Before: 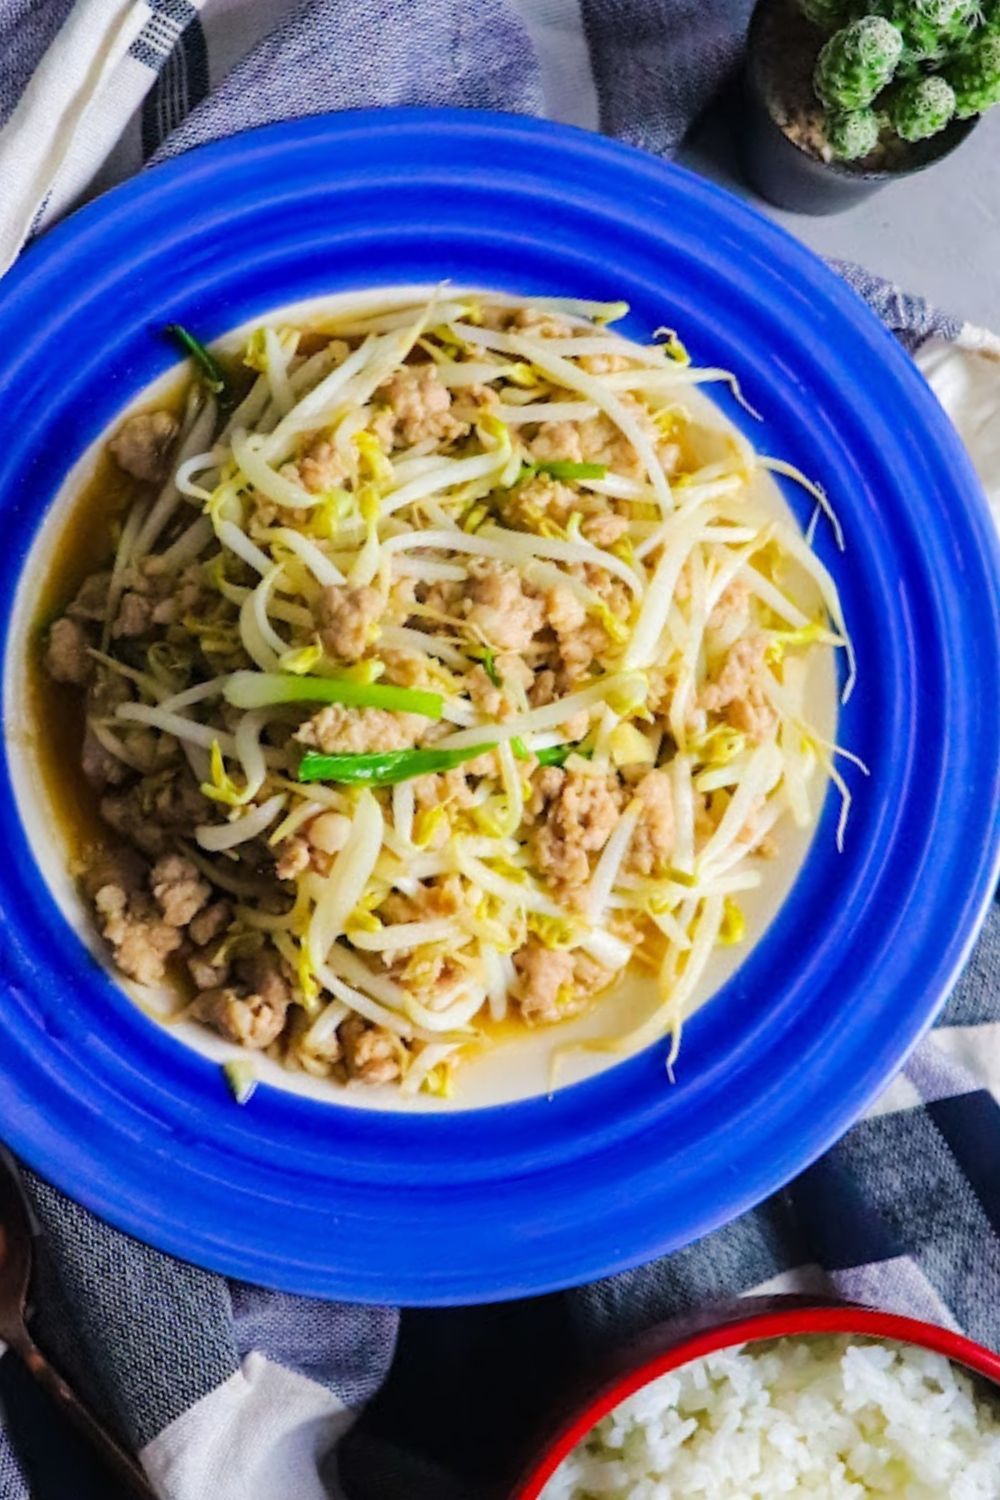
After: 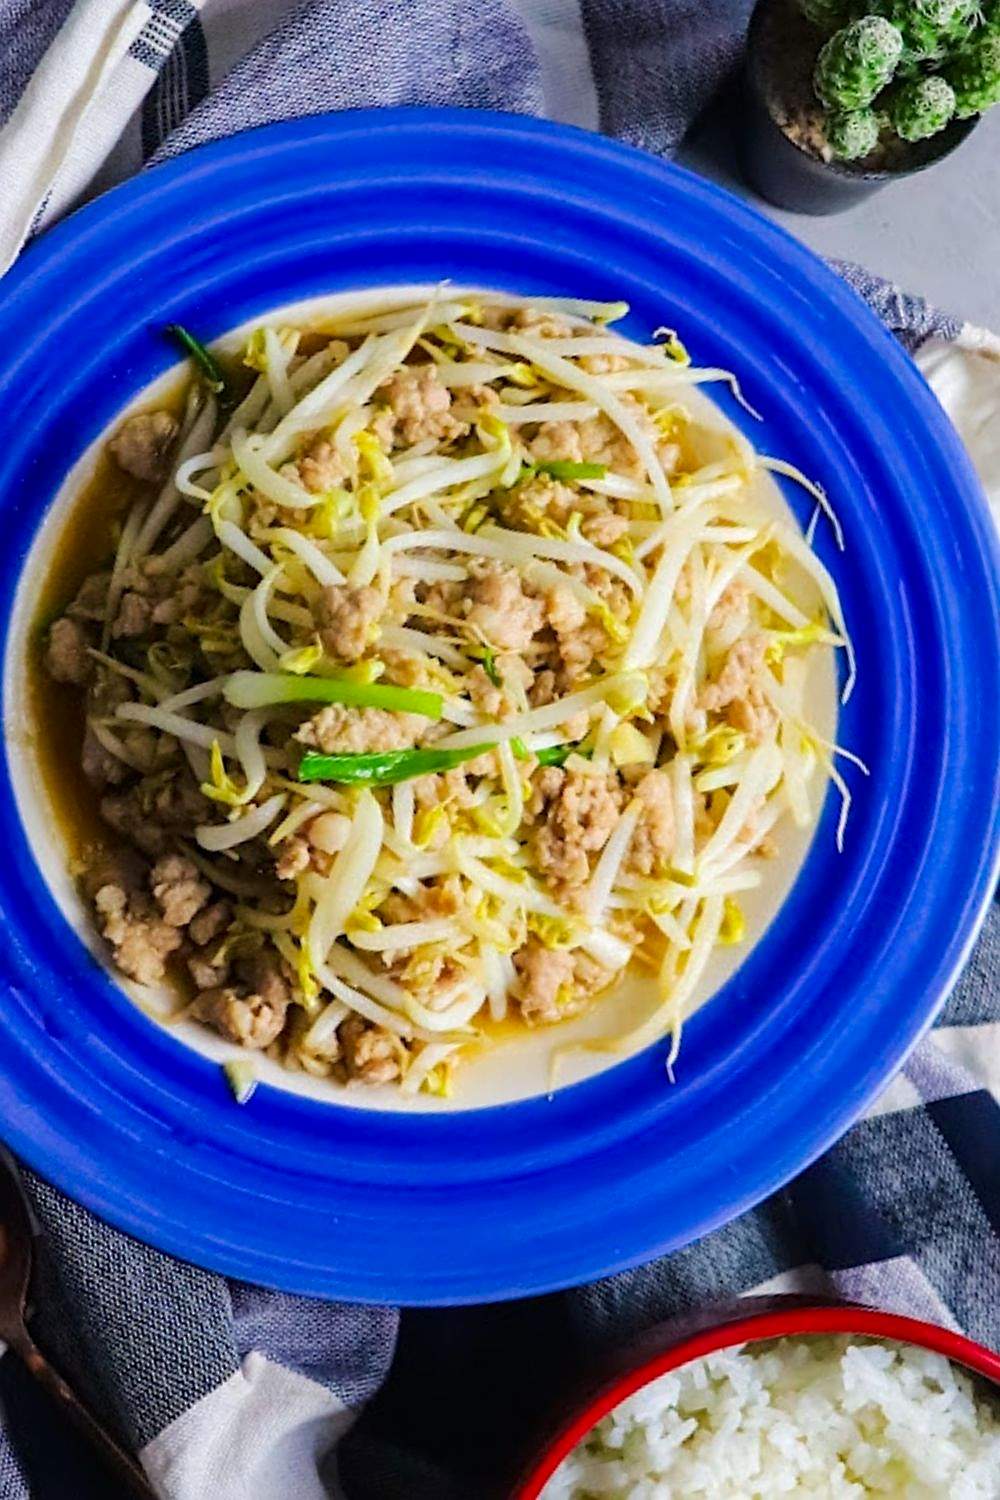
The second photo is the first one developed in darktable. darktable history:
sharpen: on, module defaults
contrast brightness saturation: contrast 0.03, brightness -0.04
